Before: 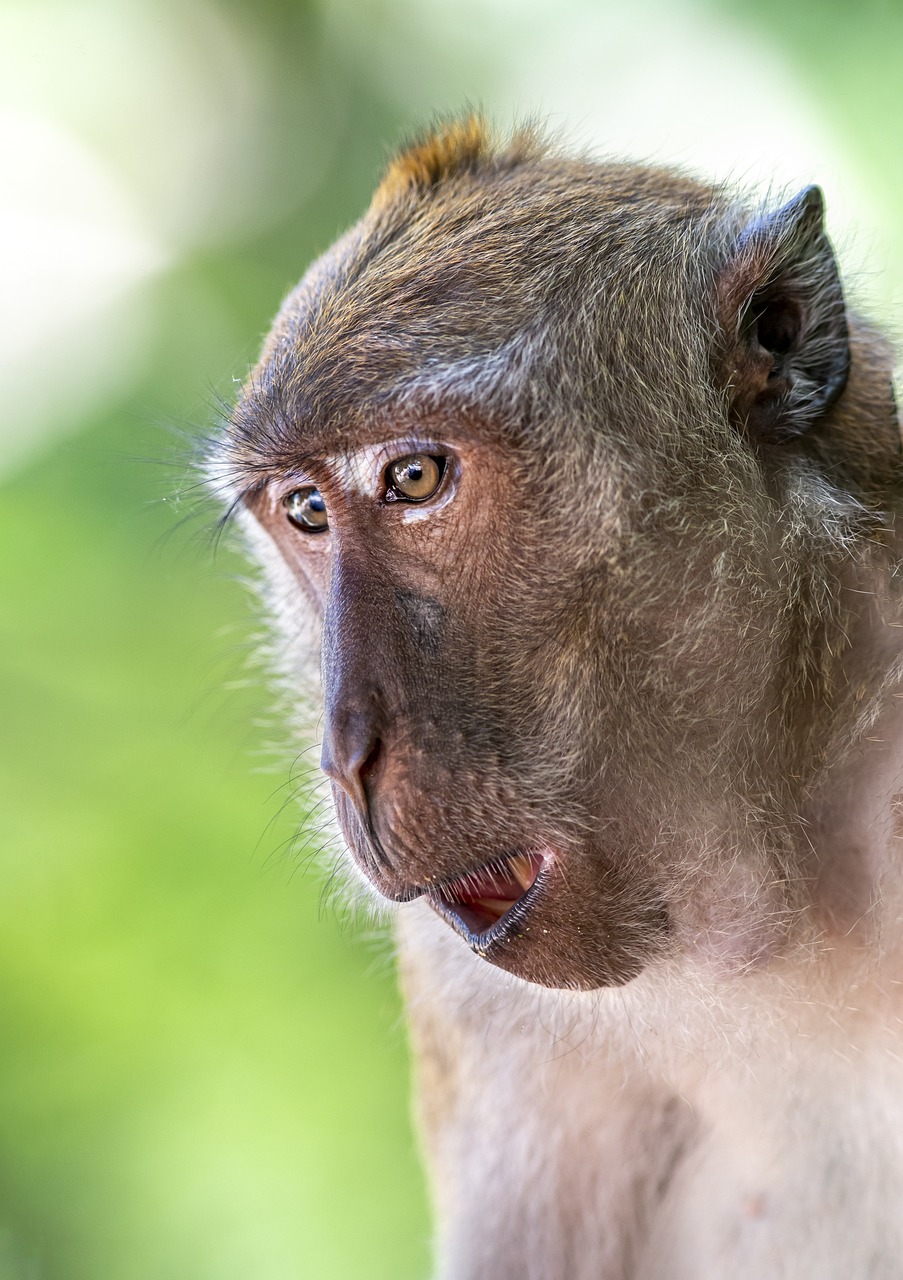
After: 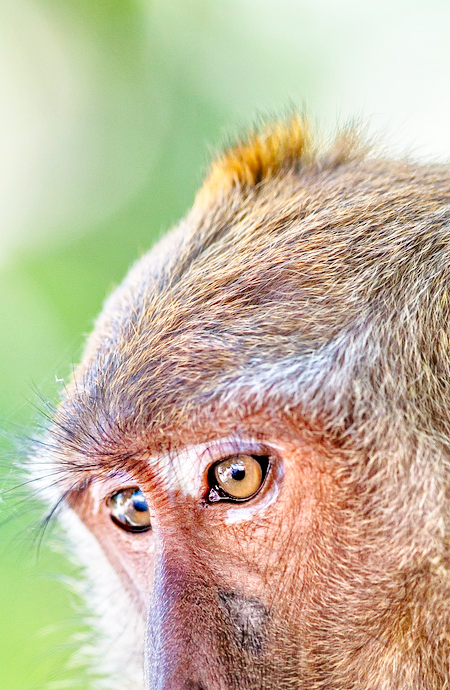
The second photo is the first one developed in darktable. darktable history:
crop: left 19.66%, right 30.487%, bottom 46.039%
base curve: curves: ch0 [(0, 0) (0.036, 0.025) (0.121, 0.166) (0.206, 0.329) (0.605, 0.79) (1, 1)], preserve colors none
tone equalizer: -7 EV 0.14 EV, -6 EV 0.583 EV, -5 EV 1.18 EV, -4 EV 1.33 EV, -3 EV 1.18 EV, -2 EV 0.6 EV, -1 EV 0.154 EV, mask exposure compensation -0.504 EV
